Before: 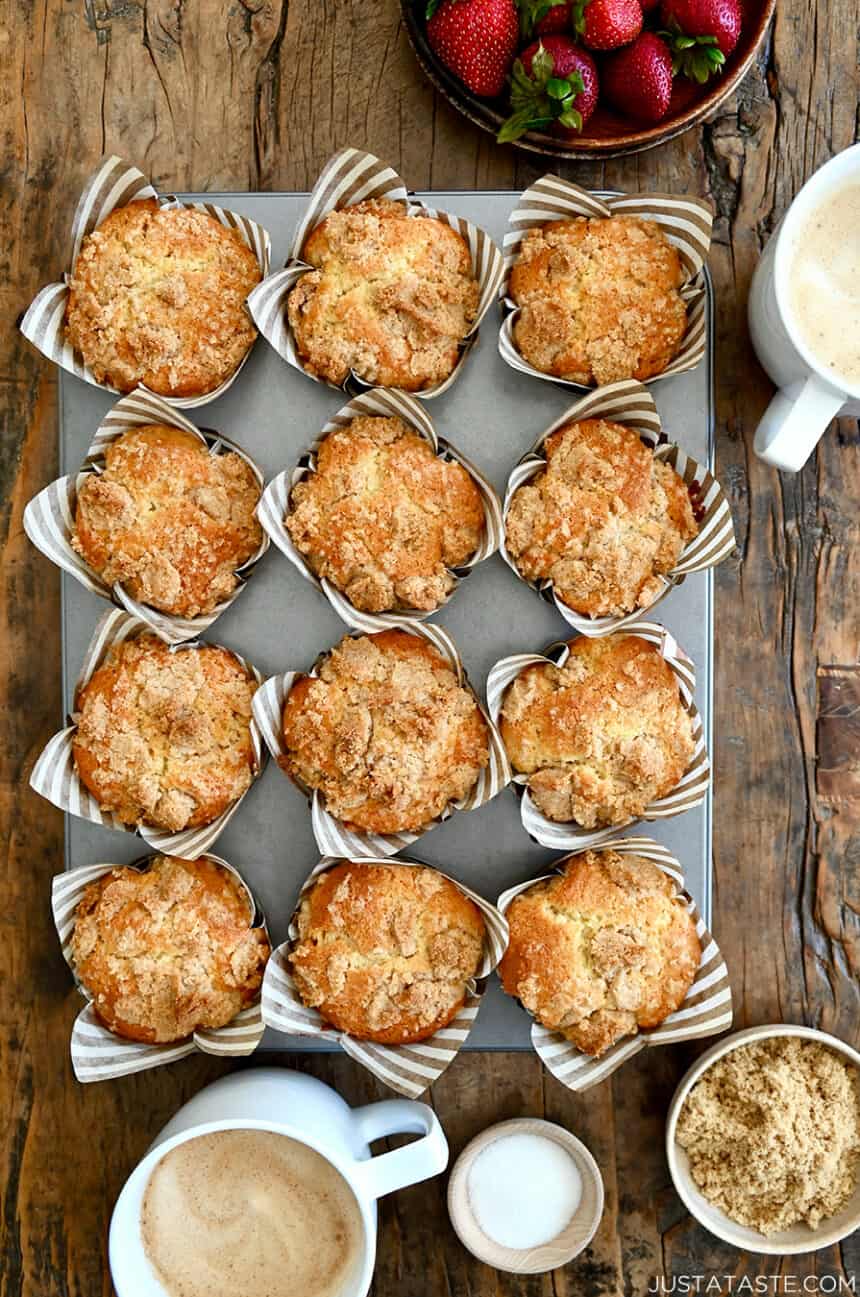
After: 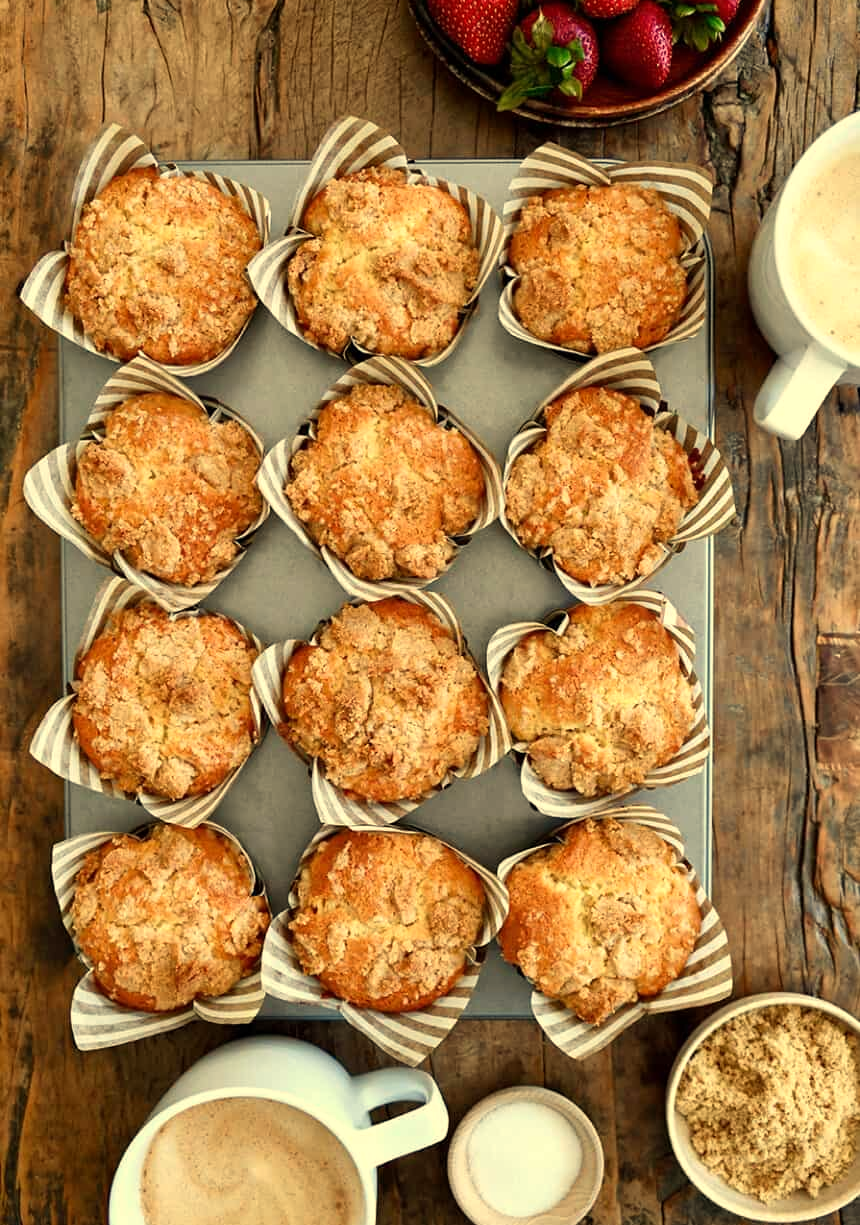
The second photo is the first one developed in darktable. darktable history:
white balance: red 1.08, blue 0.791
crop and rotate: top 2.479%, bottom 3.018%
